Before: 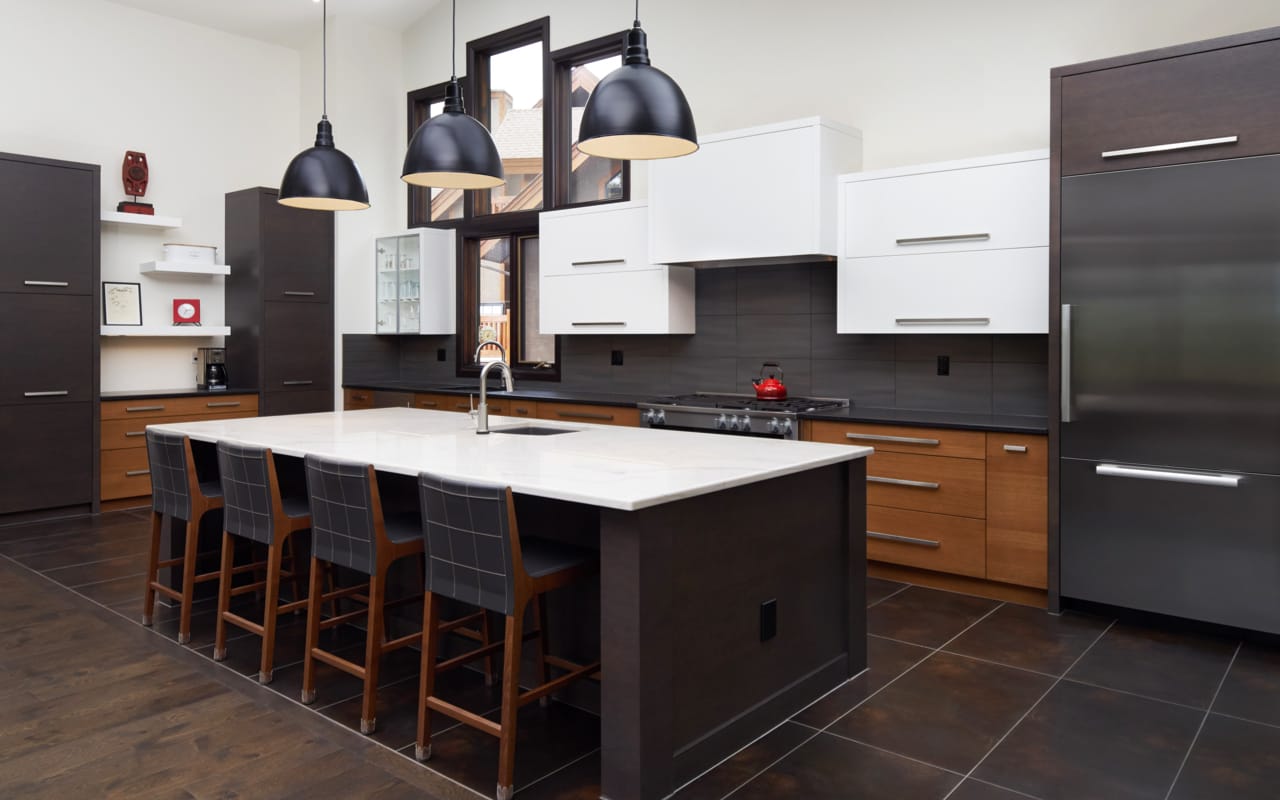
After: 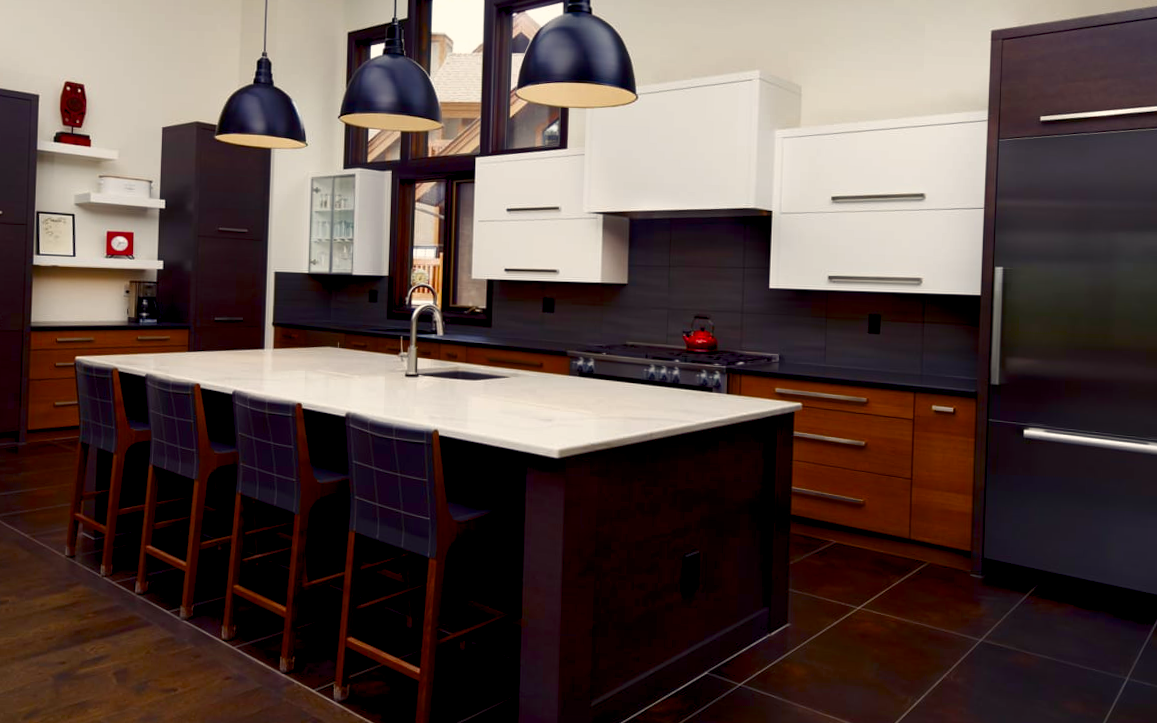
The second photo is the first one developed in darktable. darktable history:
color balance rgb: shadows lift › chroma 3%, shadows lift › hue 280.8°, power › hue 330°, highlights gain › chroma 3%, highlights gain › hue 75.6°, global offset › luminance -1%, perceptual saturation grading › global saturation 20%, perceptual saturation grading › highlights -25%, perceptual saturation grading › shadows 50%, global vibrance 20%
crop and rotate: angle -1.96°, left 3.097%, top 4.154%, right 1.586%, bottom 0.529%
contrast brightness saturation: brightness -0.2, saturation 0.08
